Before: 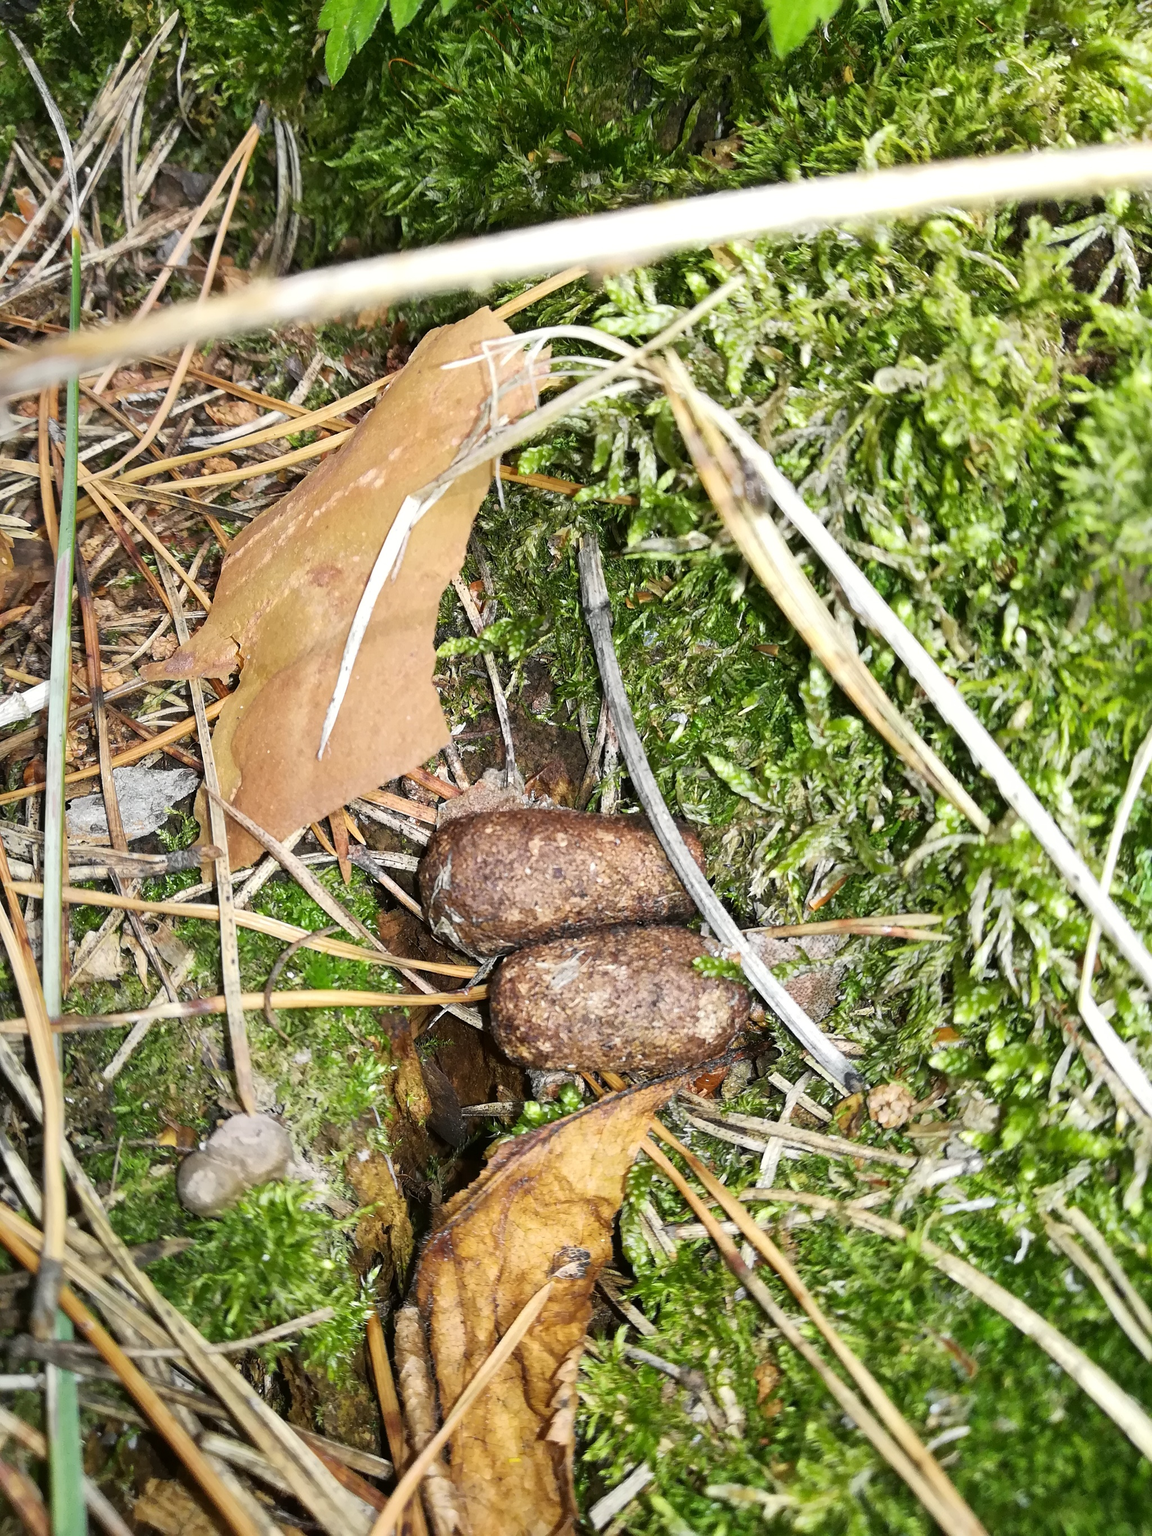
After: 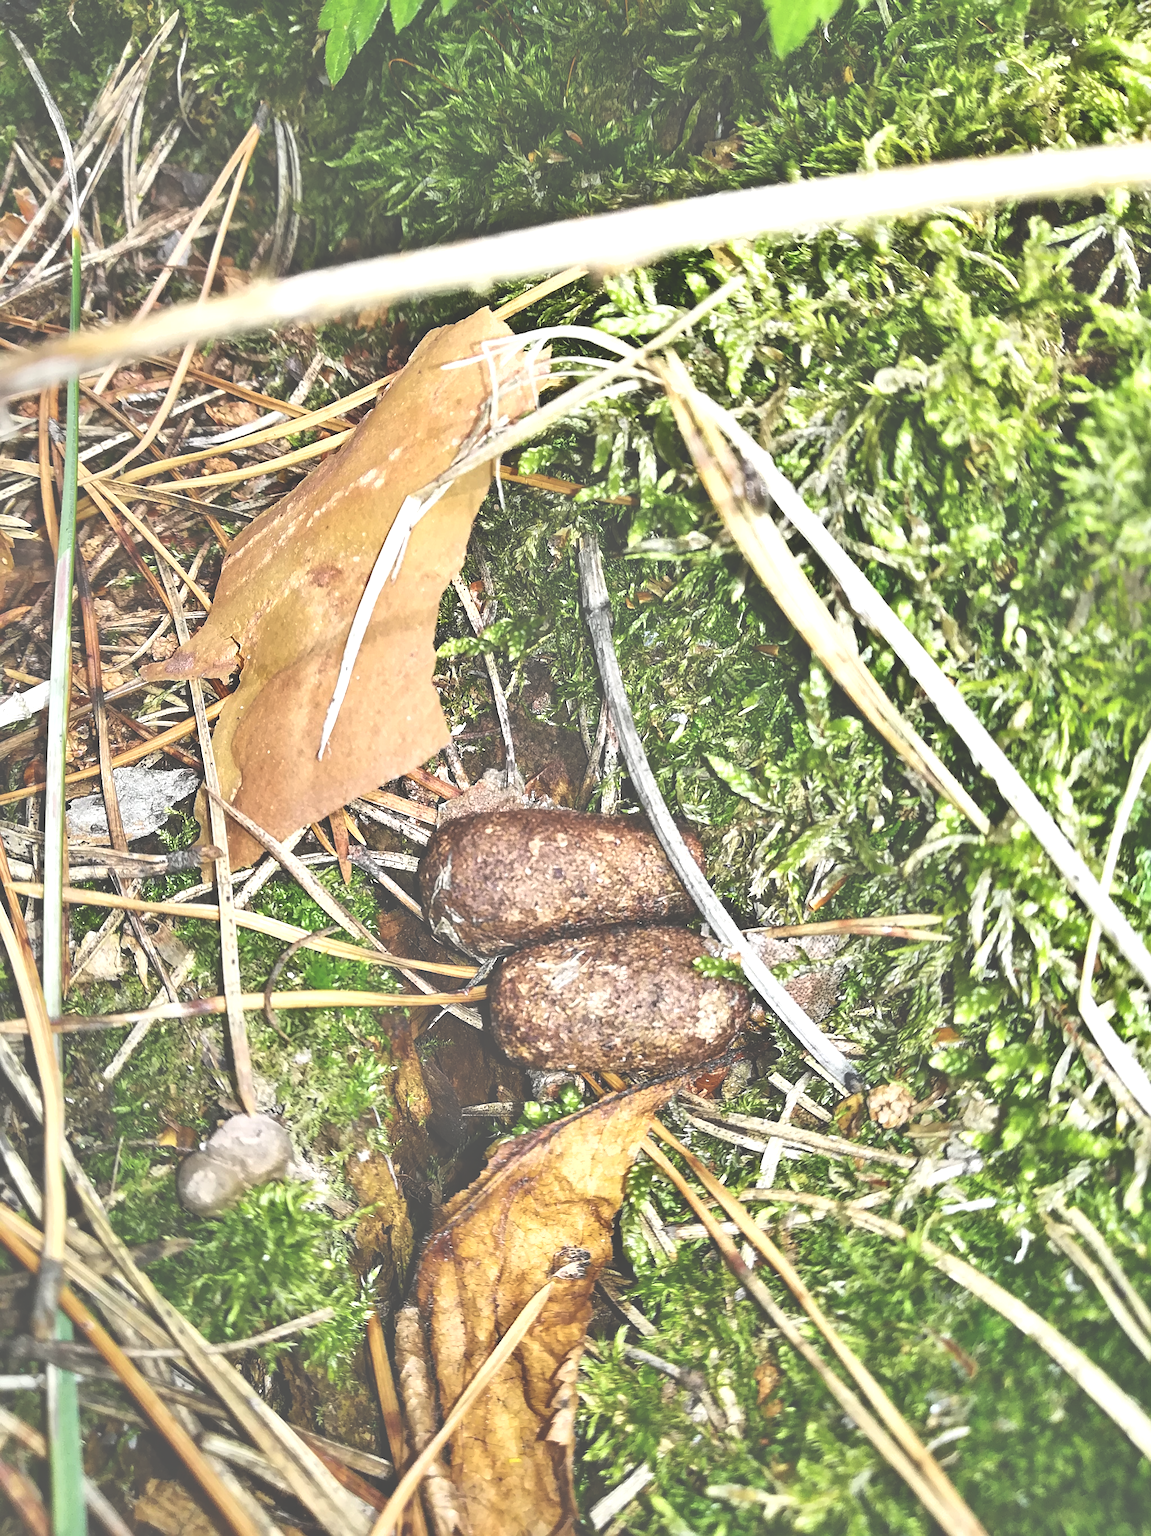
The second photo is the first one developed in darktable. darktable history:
sharpen: amount 0.208
exposure: black level correction -0.07, exposure 0.503 EV, compensate highlight preservation false
shadows and highlights: low approximation 0.01, soften with gaussian
